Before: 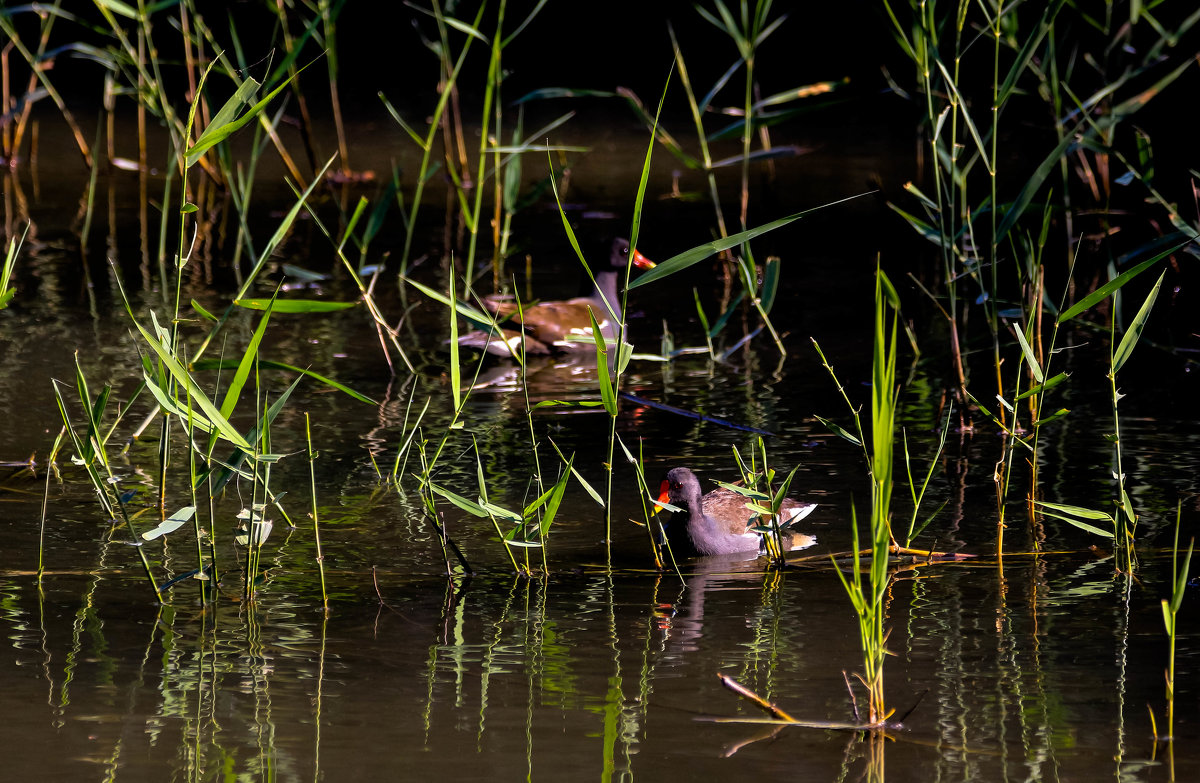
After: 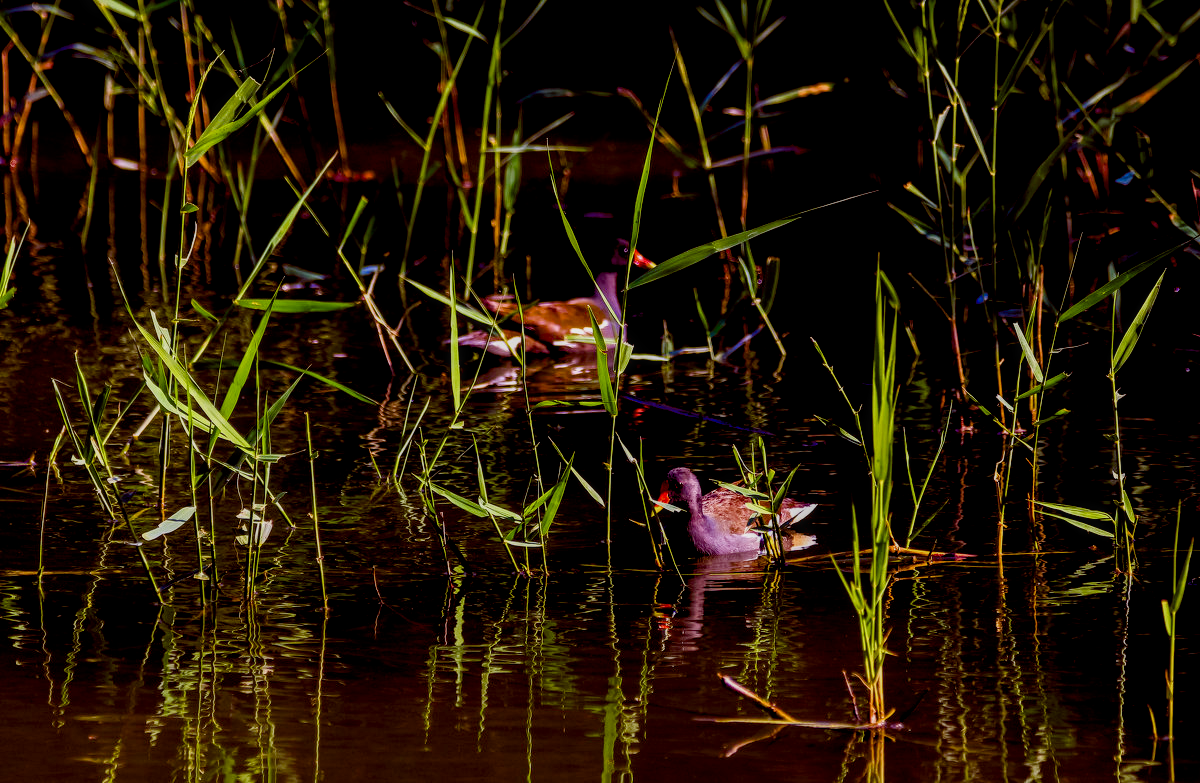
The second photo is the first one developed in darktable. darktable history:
local contrast: detail 130%
color balance rgb: global offset › luminance -0.202%, global offset › chroma 0.271%, perceptual saturation grading › global saturation 20%, perceptual saturation grading › highlights -50.471%, perceptual saturation grading › shadows 30.379%, global vibrance 50.795%
contrast brightness saturation: contrast 0.07, brightness -0.144, saturation 0.111
filmic rgb: black relative exposure -7.78 EV, white relative exposure 4.38 EV, threshold 2.94 EV, target black luminance 0%, hardness 3.75, latitude 50.6%, contrast 1.063, highlights saturation mix 8.74%, shadows ↔ highlights balance -0.227%, enable highlight reconstruction true
